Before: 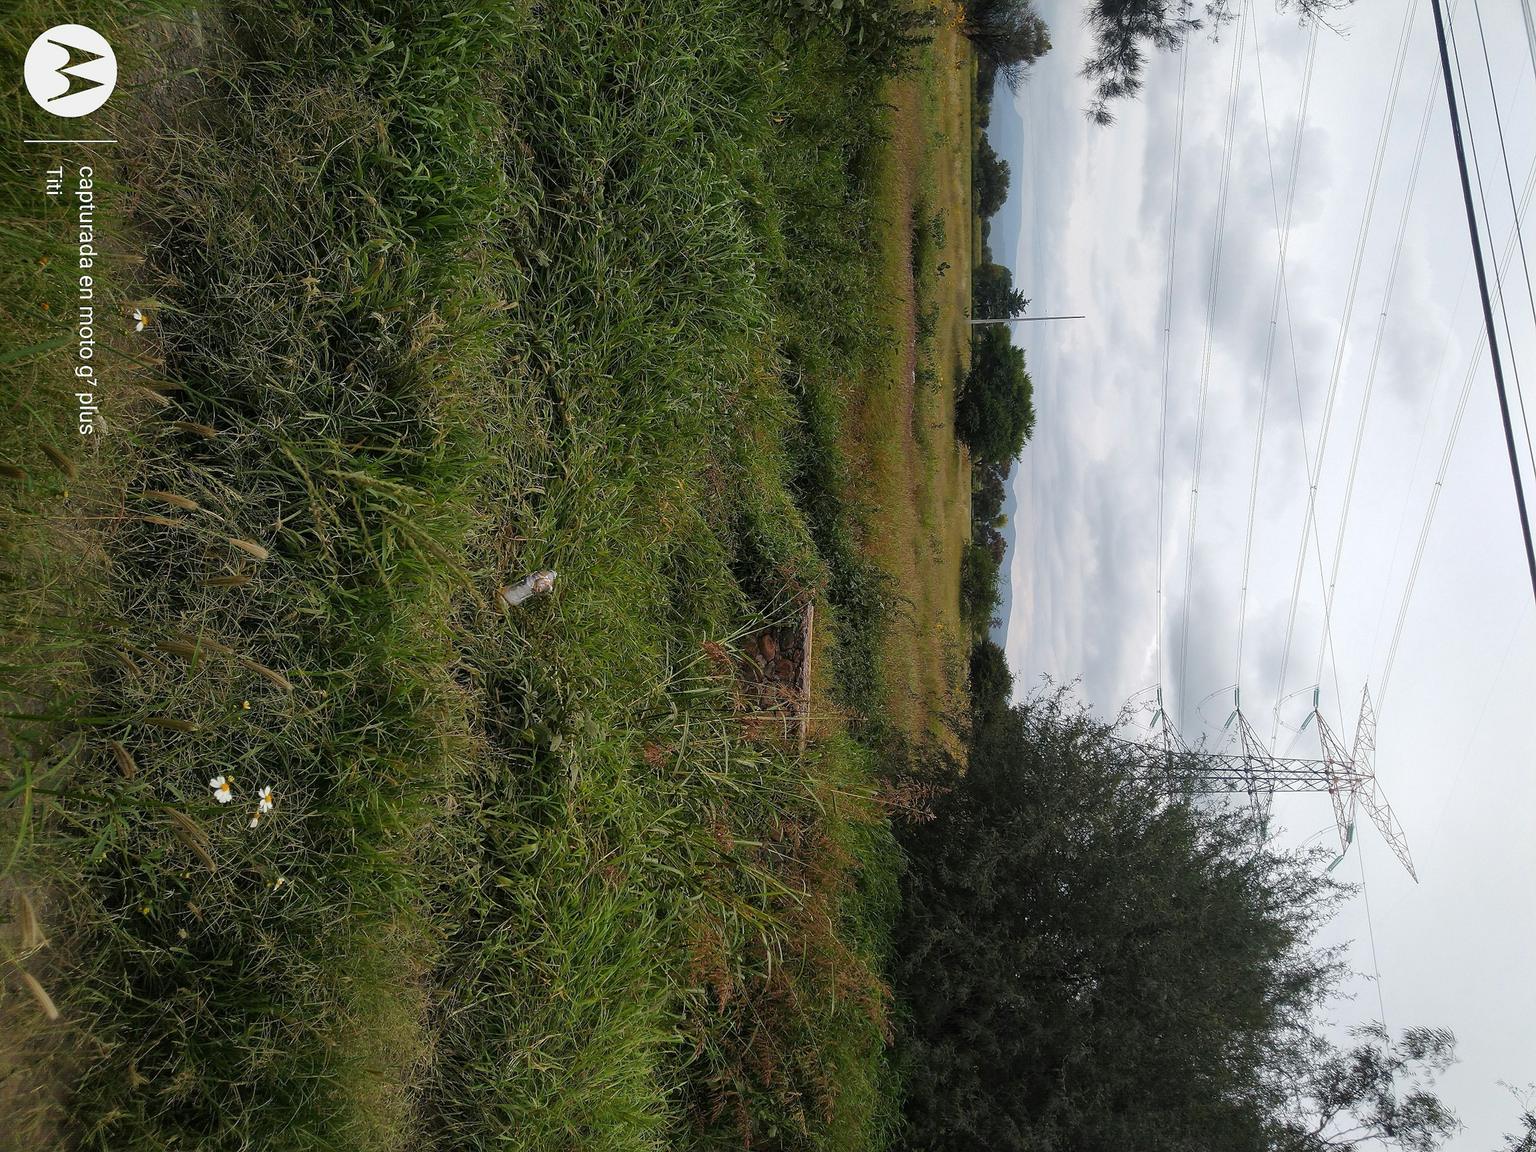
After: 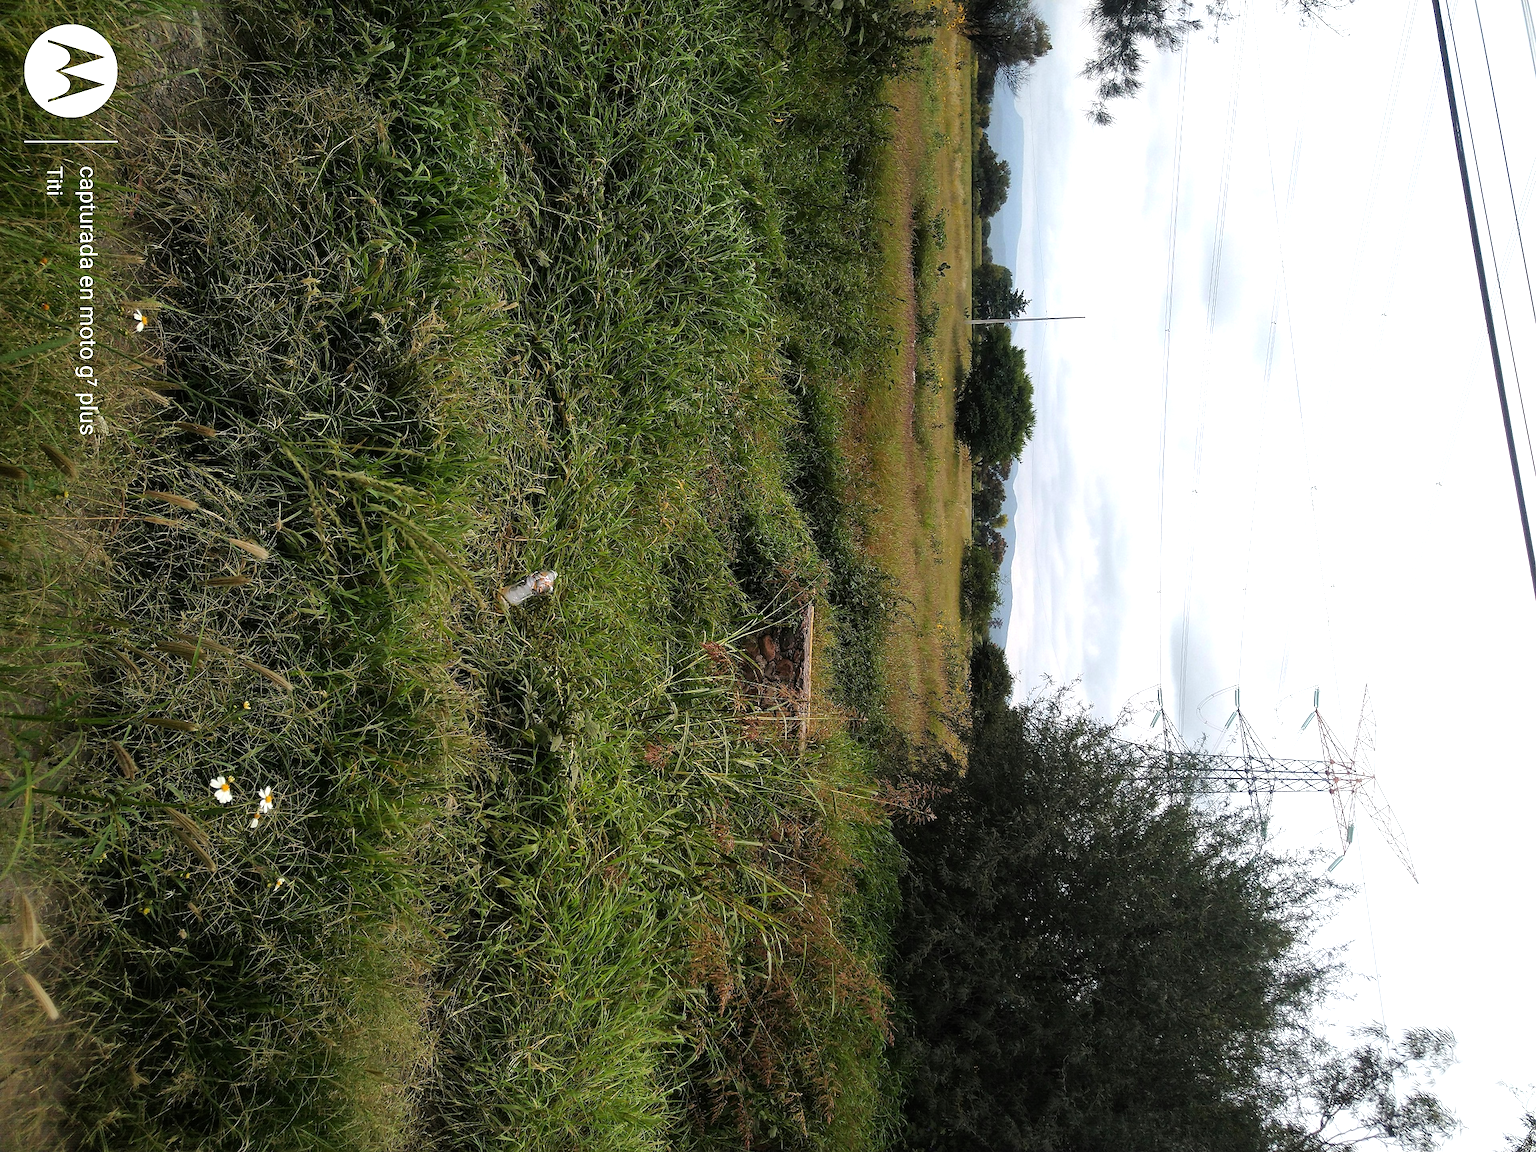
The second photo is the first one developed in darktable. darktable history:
tone equalizer: -8 EV -0.789 EV, -7 EV -0.716 EV, -6 EV -0.564 EV, -5 EV -0.365 EV, -3 EV 0.401 EV, -2 EV 0.6 EV, -1 EV 0.676 EV, +0 EV 0.737 EV
